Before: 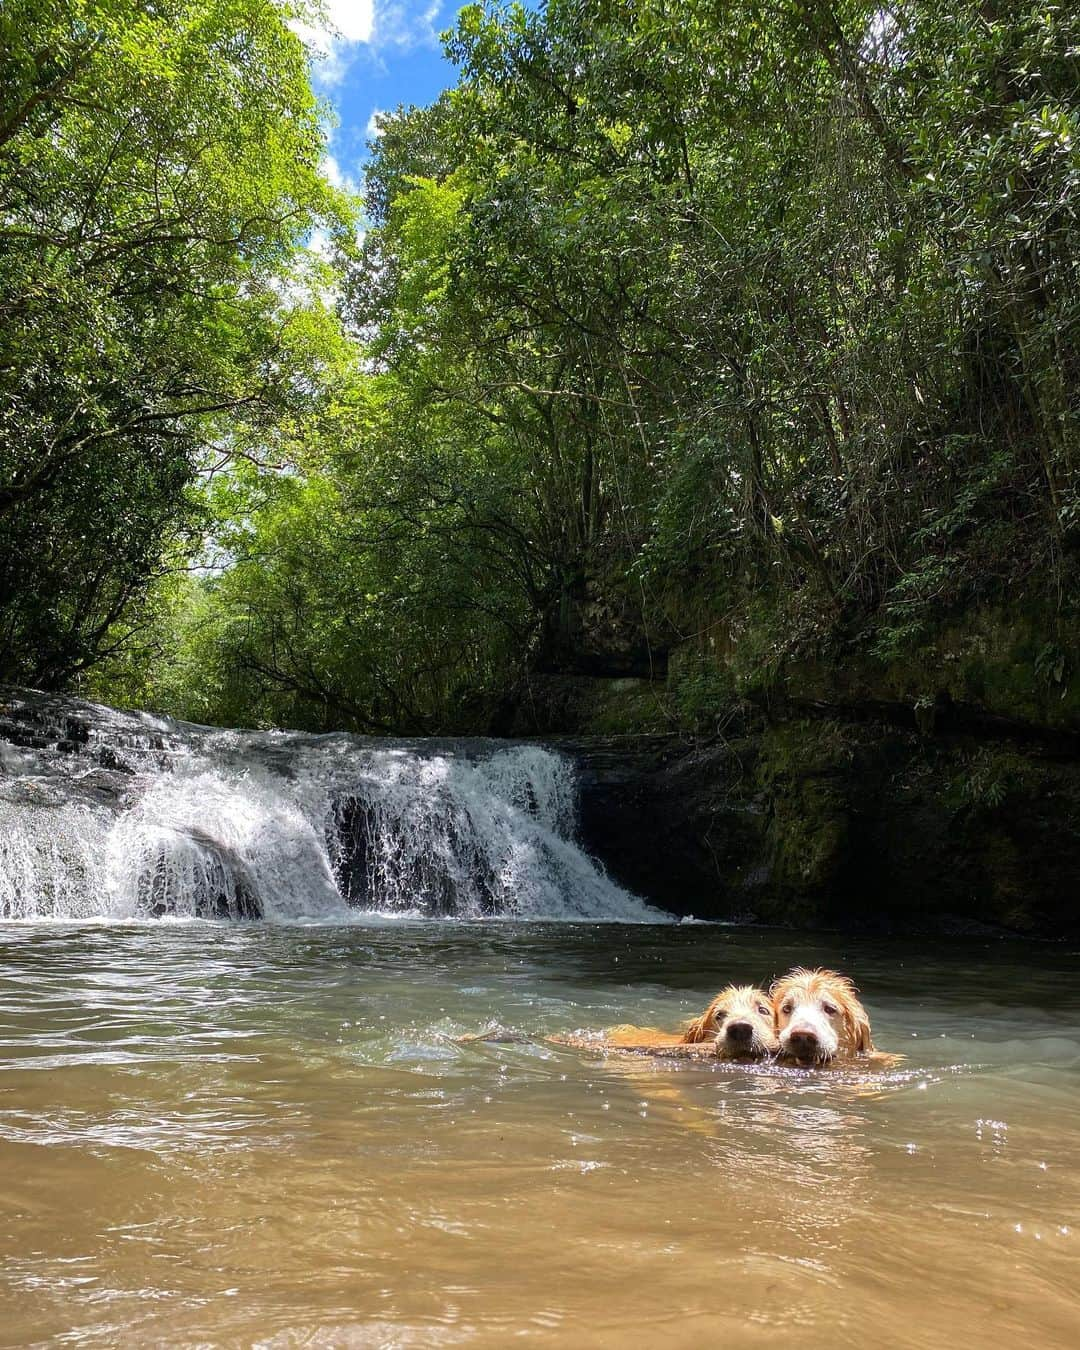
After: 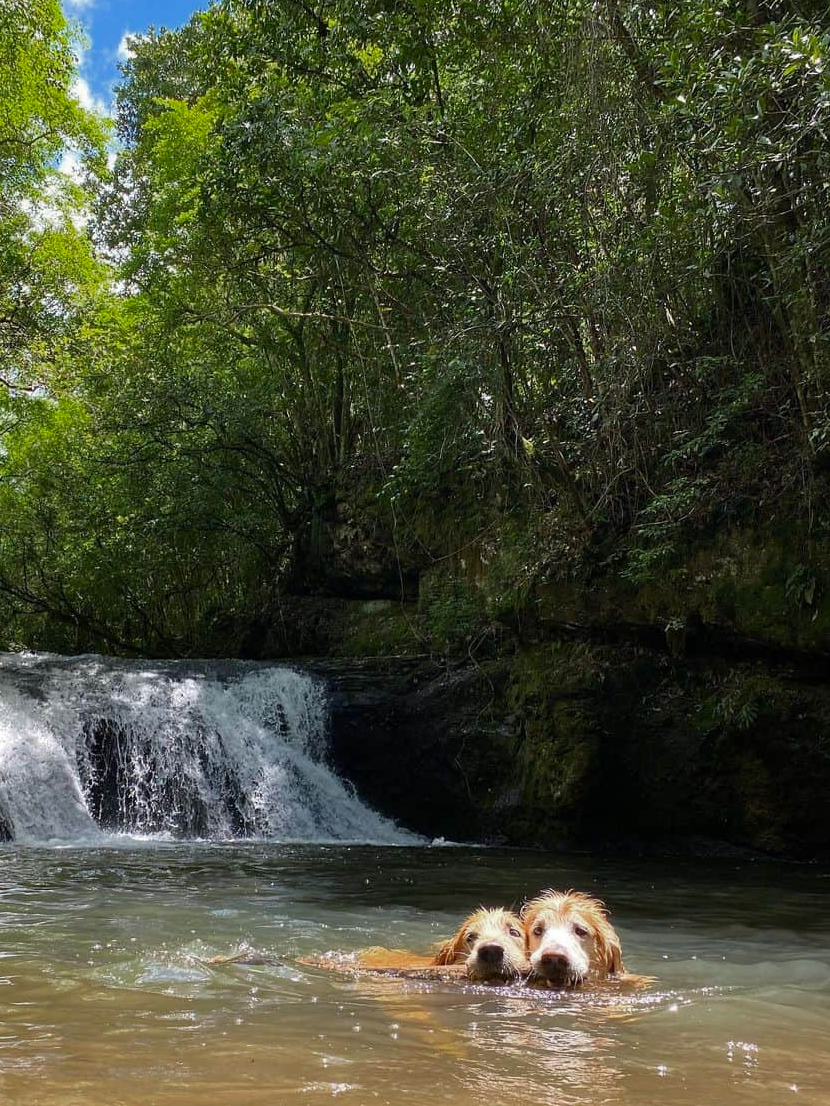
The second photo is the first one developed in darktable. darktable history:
crop: left 23.095%, top 5.827%, bottom 11.854%
color zones: curves: ch0 [(0, 0.425) (0.143, 0.422) (0.286, 0.42) (0.429, 0.419) (0.571, 0.419) (0.714, 0.42) (0.857, 0.422) (1, 0.425)]
